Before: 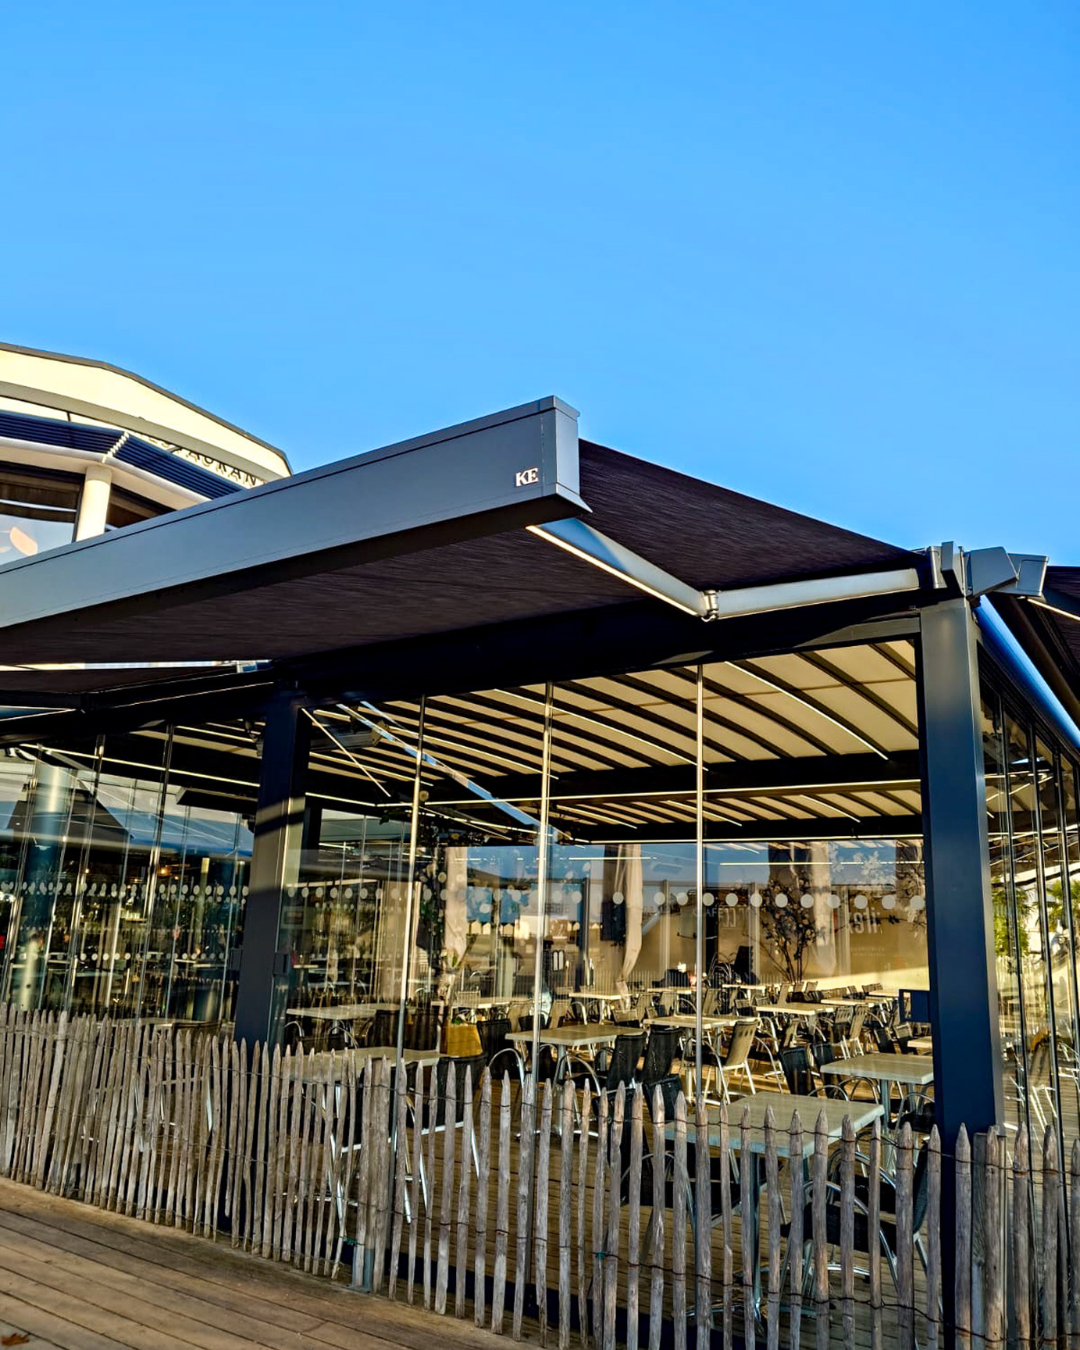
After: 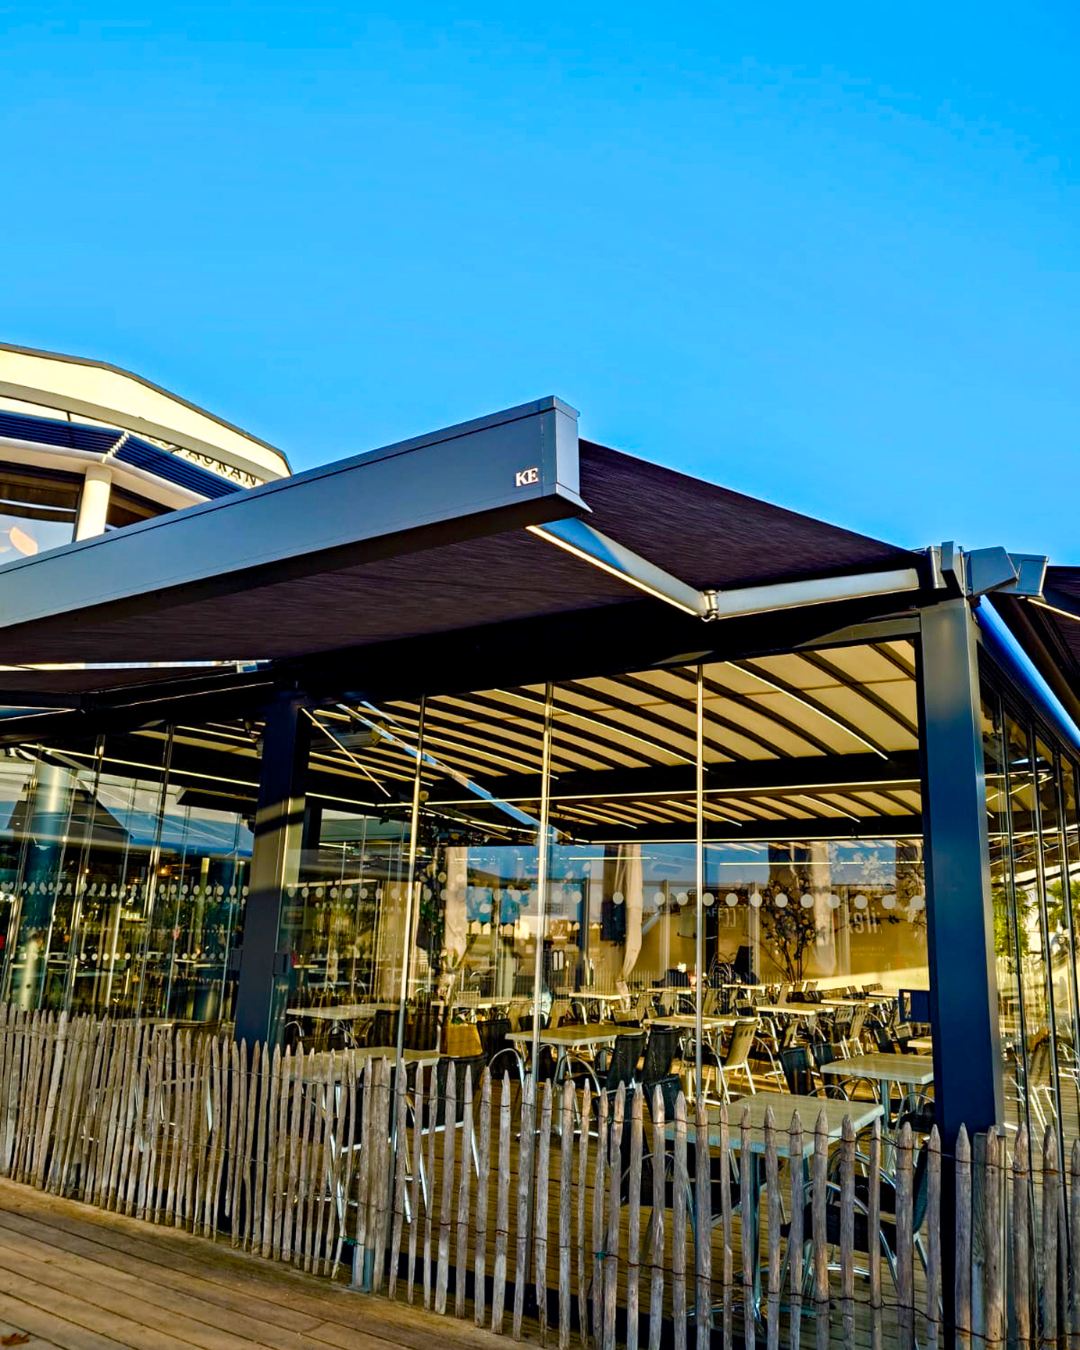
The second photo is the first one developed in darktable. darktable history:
color balance rgb: highlights gain › chroma 0.188%, highlights gain › hue 329.97°, linear chroma grading › global chroma 10.459%, perceptual saturation grading › global saturation 20%, perceptual saturation grading › highlights -25.087%, perceptual saturation grading › shadows 26.096%, global vibrance 20%
